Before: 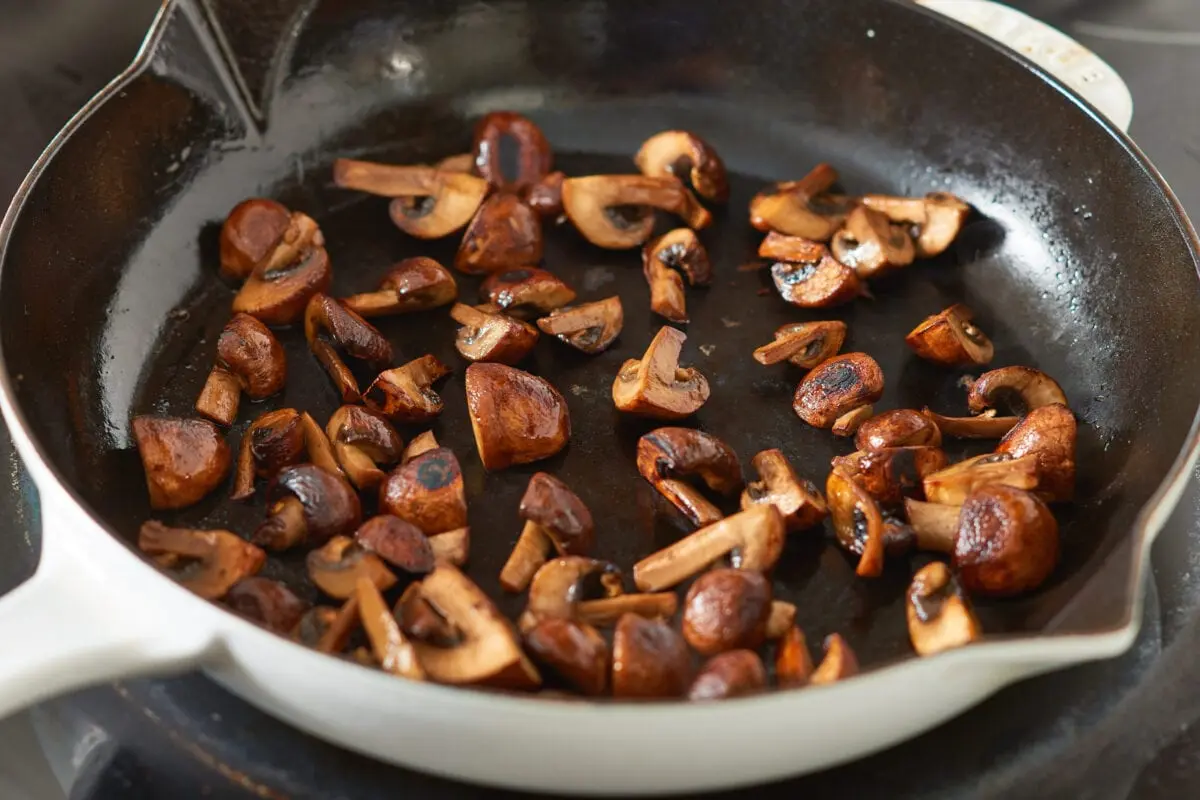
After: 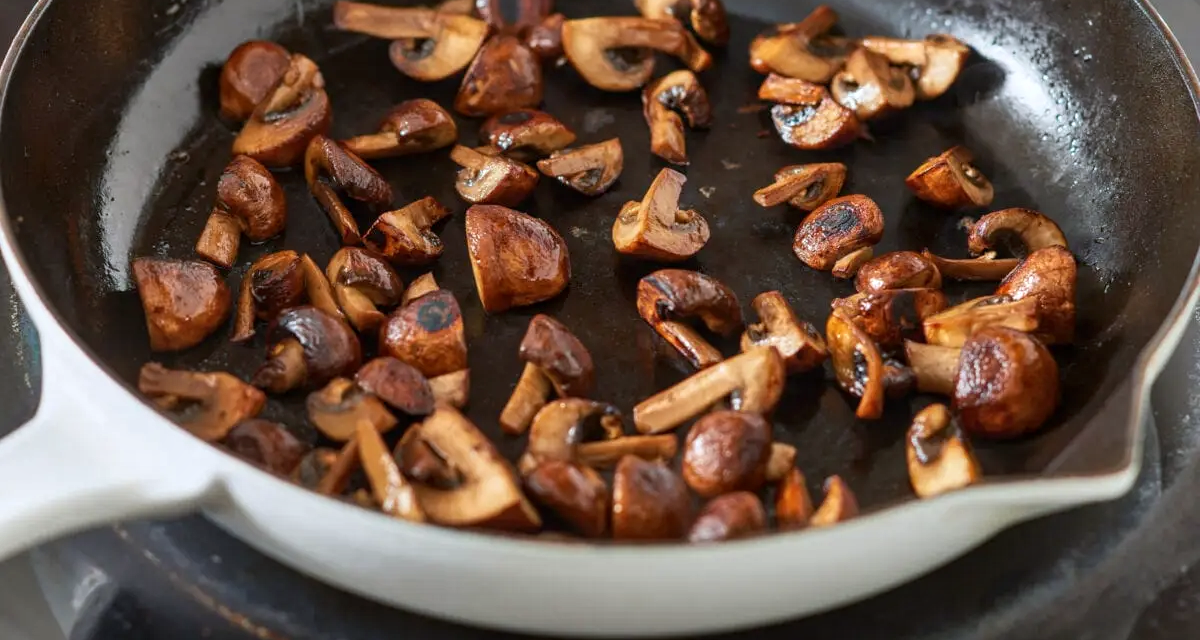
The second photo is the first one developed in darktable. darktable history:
crop and rotate: top 19.998%
local contrast: on, module defaults
white balance: red 0.98, blue 1.034
